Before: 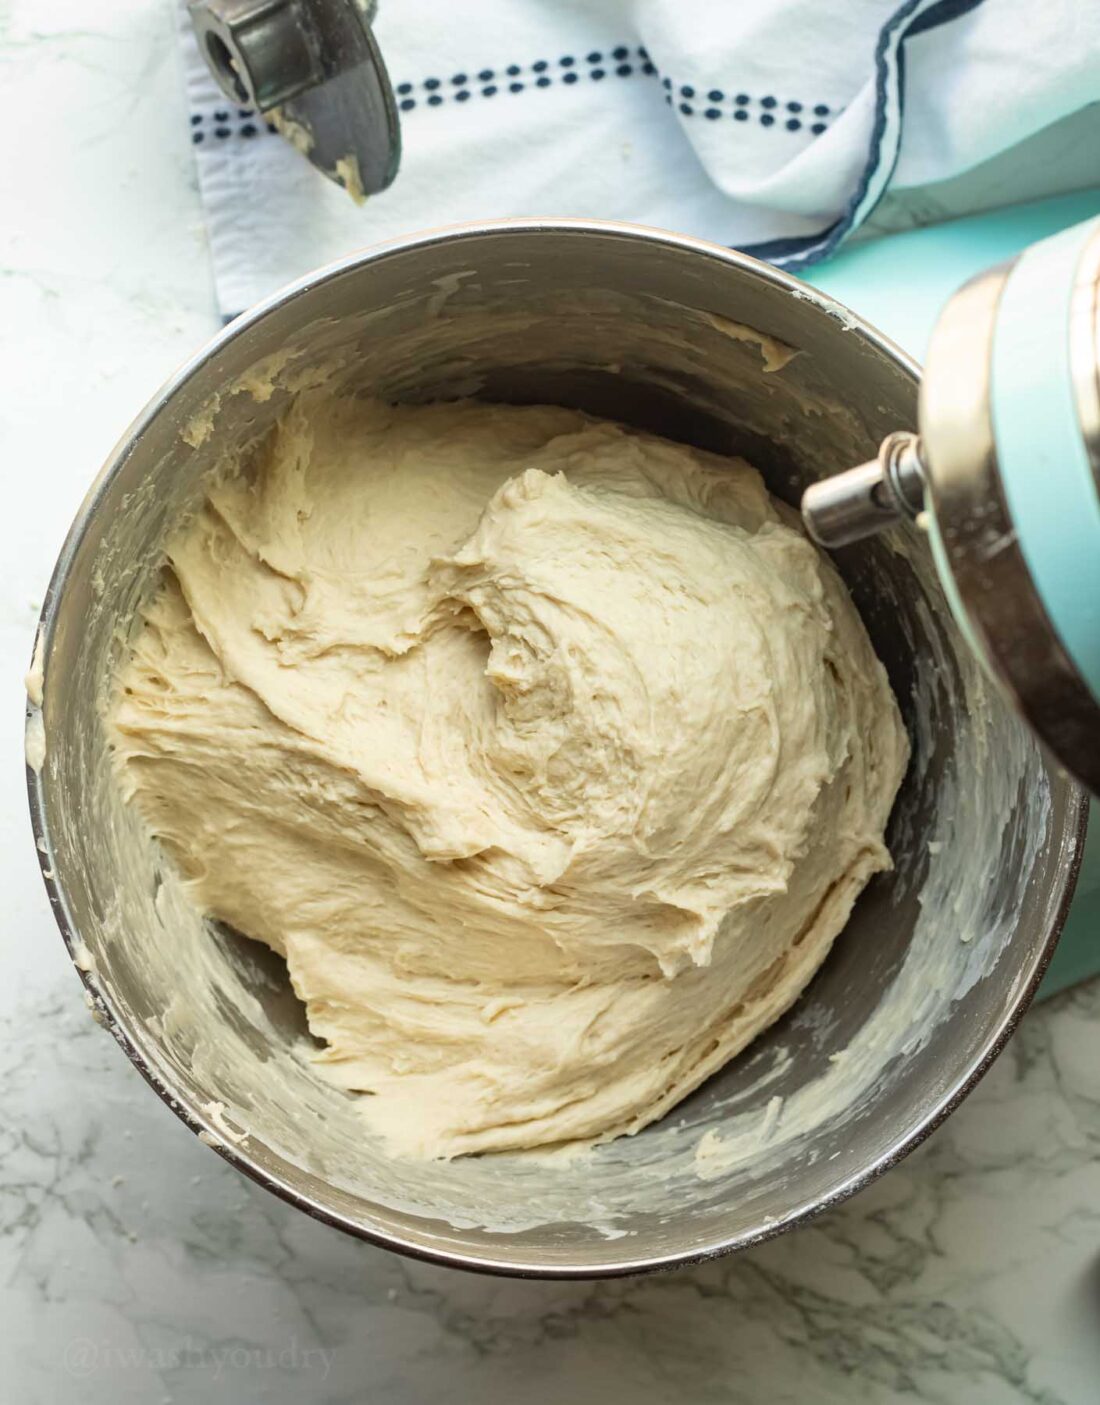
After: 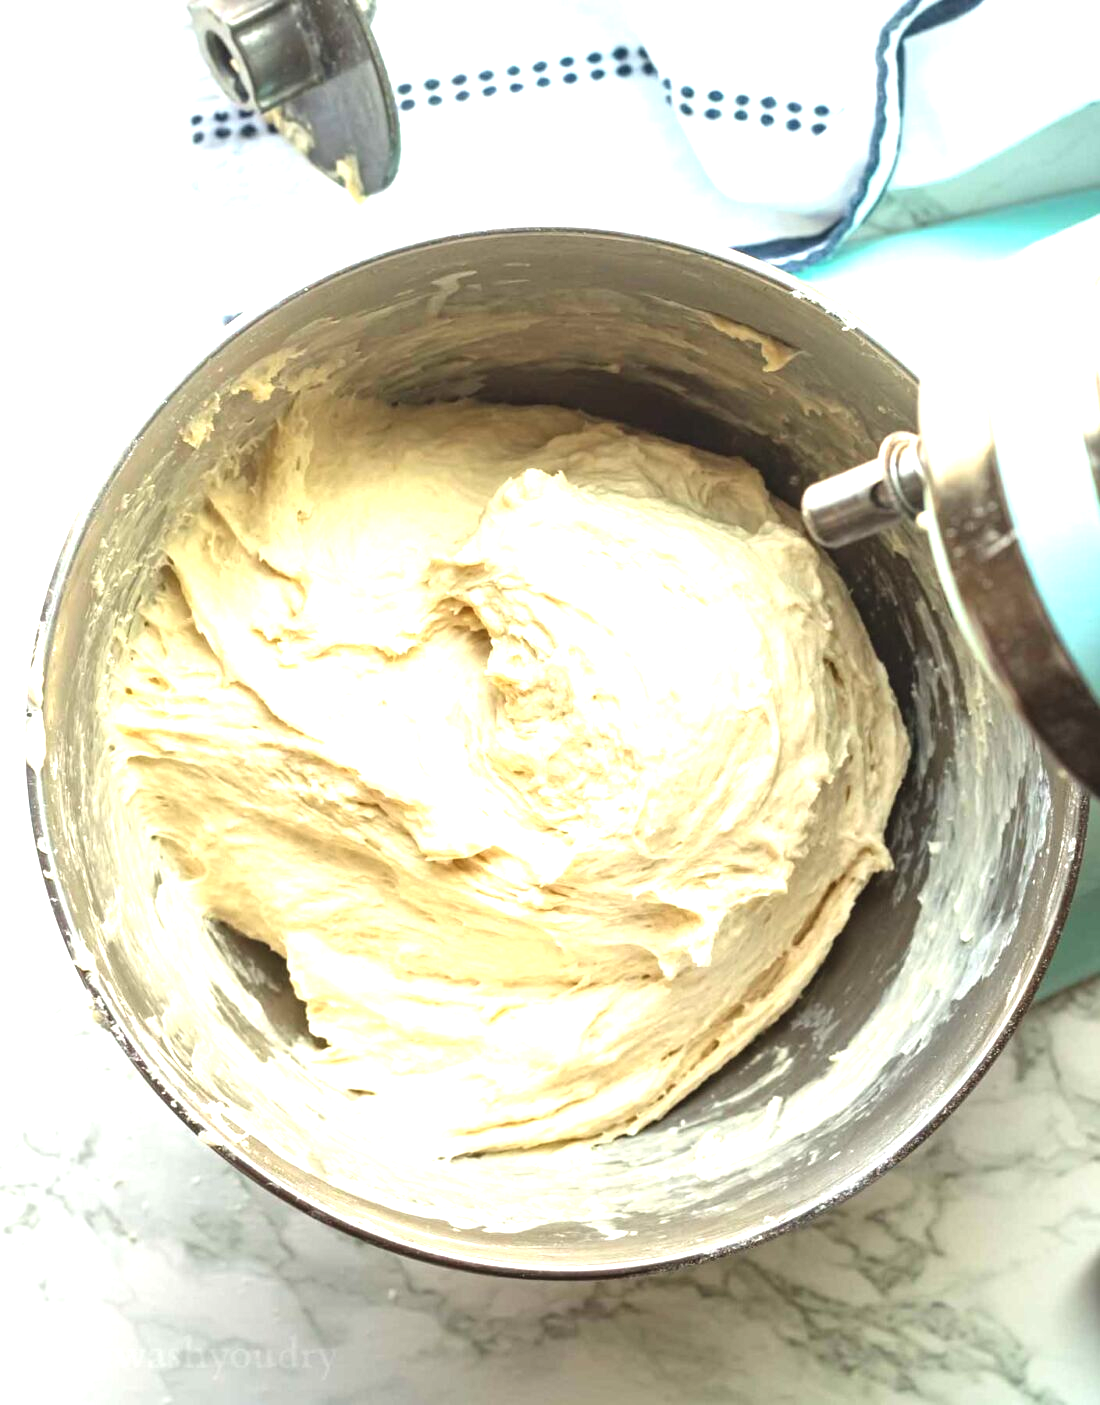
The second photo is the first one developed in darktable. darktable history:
exposure: black level correction -0.002, exposure 1.355 EV, compensate exposure bias true, compensate highlight preservation false
